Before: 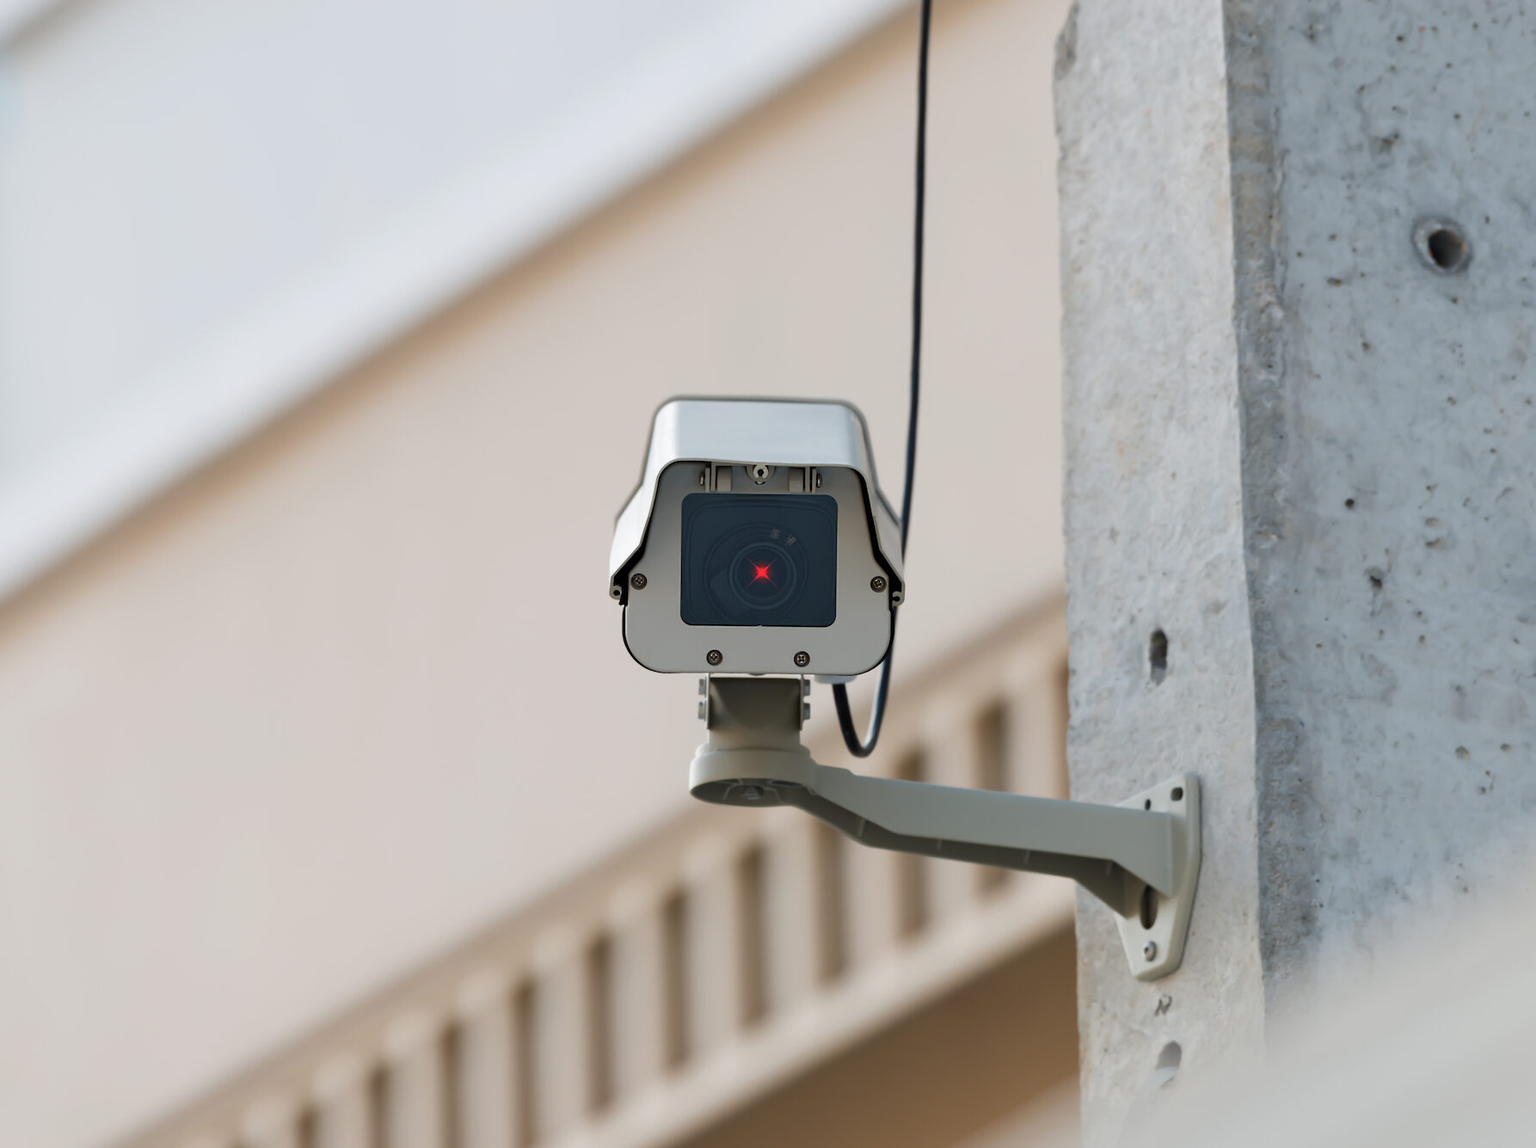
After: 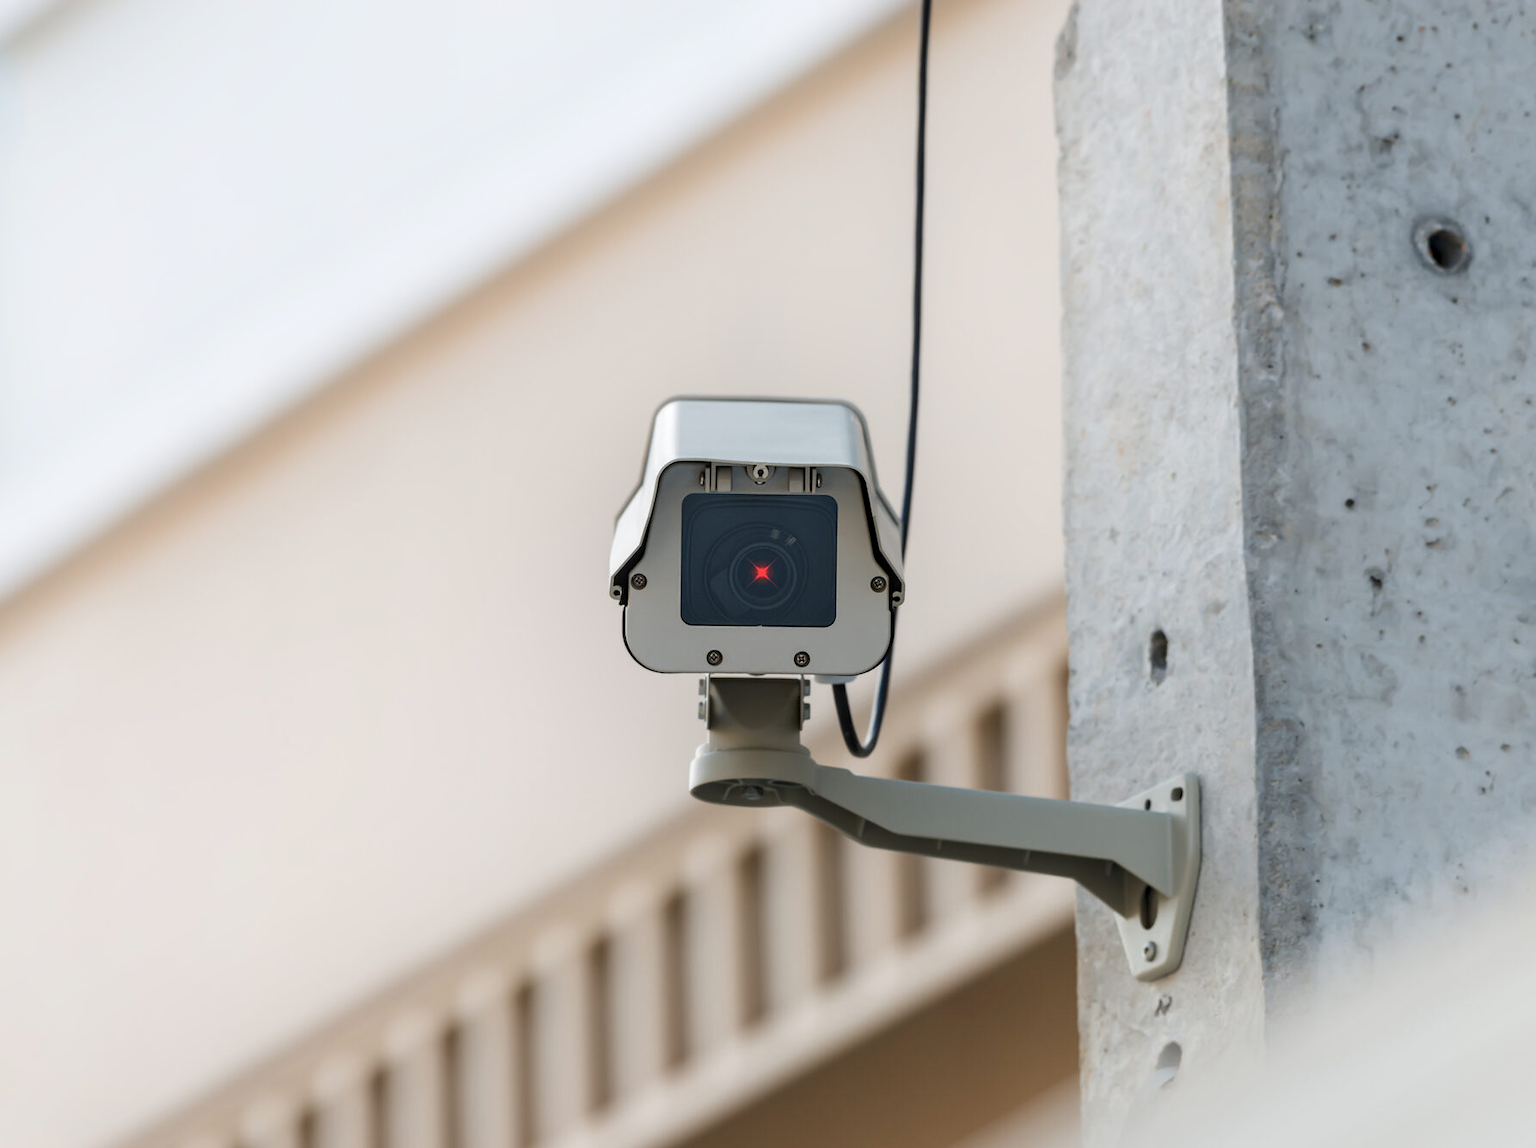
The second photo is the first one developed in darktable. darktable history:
shadows and highlights: shadows -24.28, highlights 49.77, soften with gaussian
local contrast: on, module defaults
